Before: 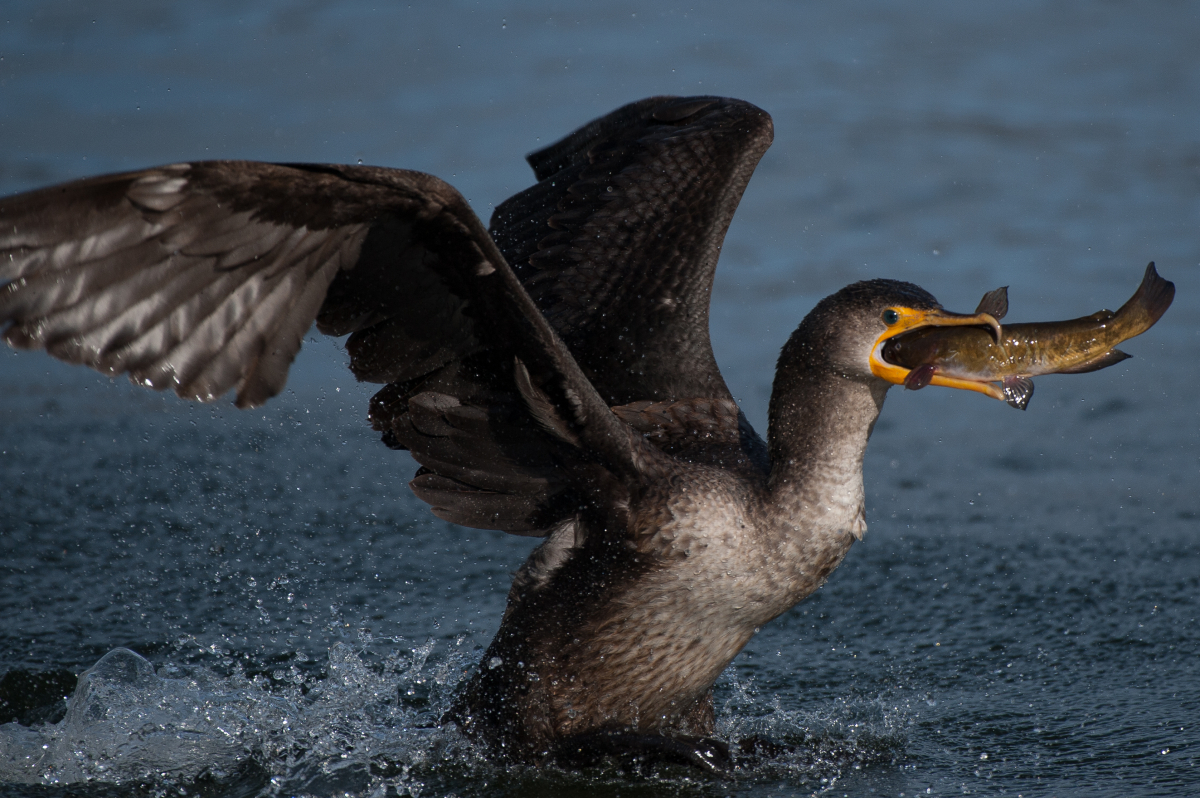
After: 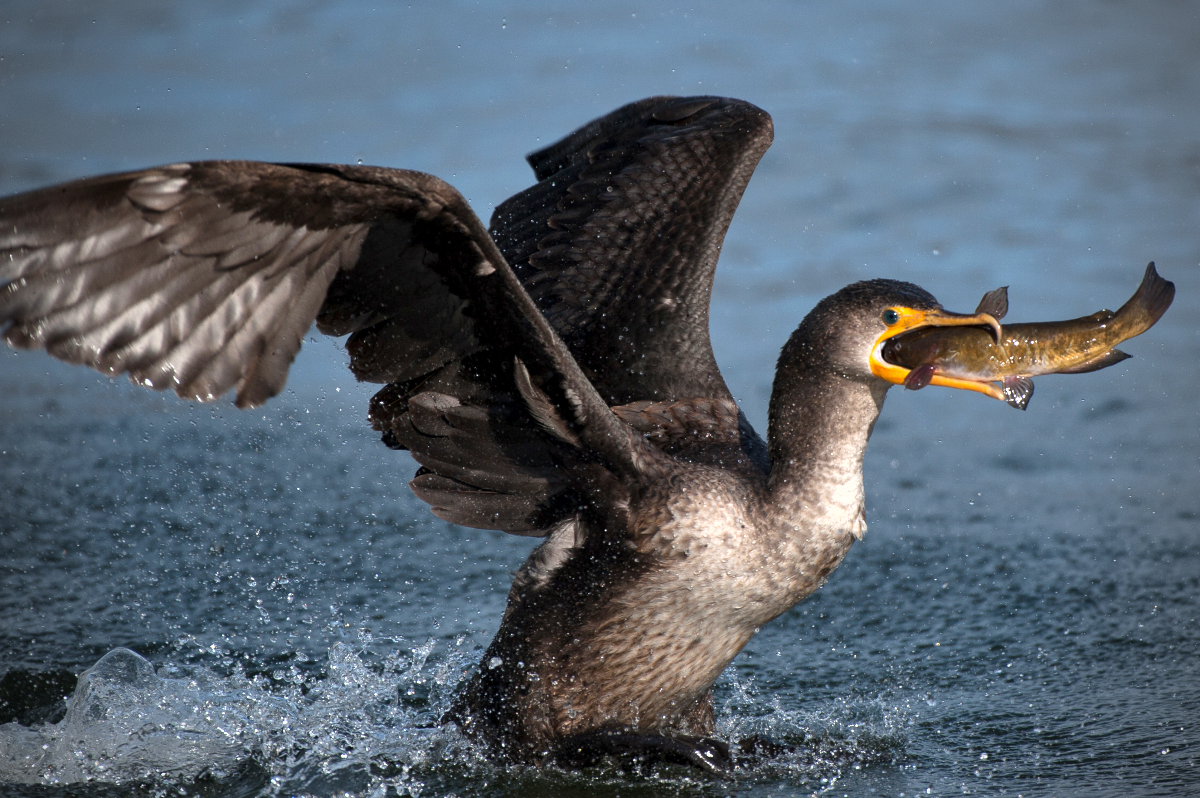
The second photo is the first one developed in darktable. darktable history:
shadows and highlights: shadows 40, highlights -54, highlights color adjustment 46%, low approximation 0.01, soften with gaussian
vignetting: on, module defaults
exposure: black level correction 0.001, exposure 1.05 EV, compensate exposure bias true, compensate highlight preservation false
